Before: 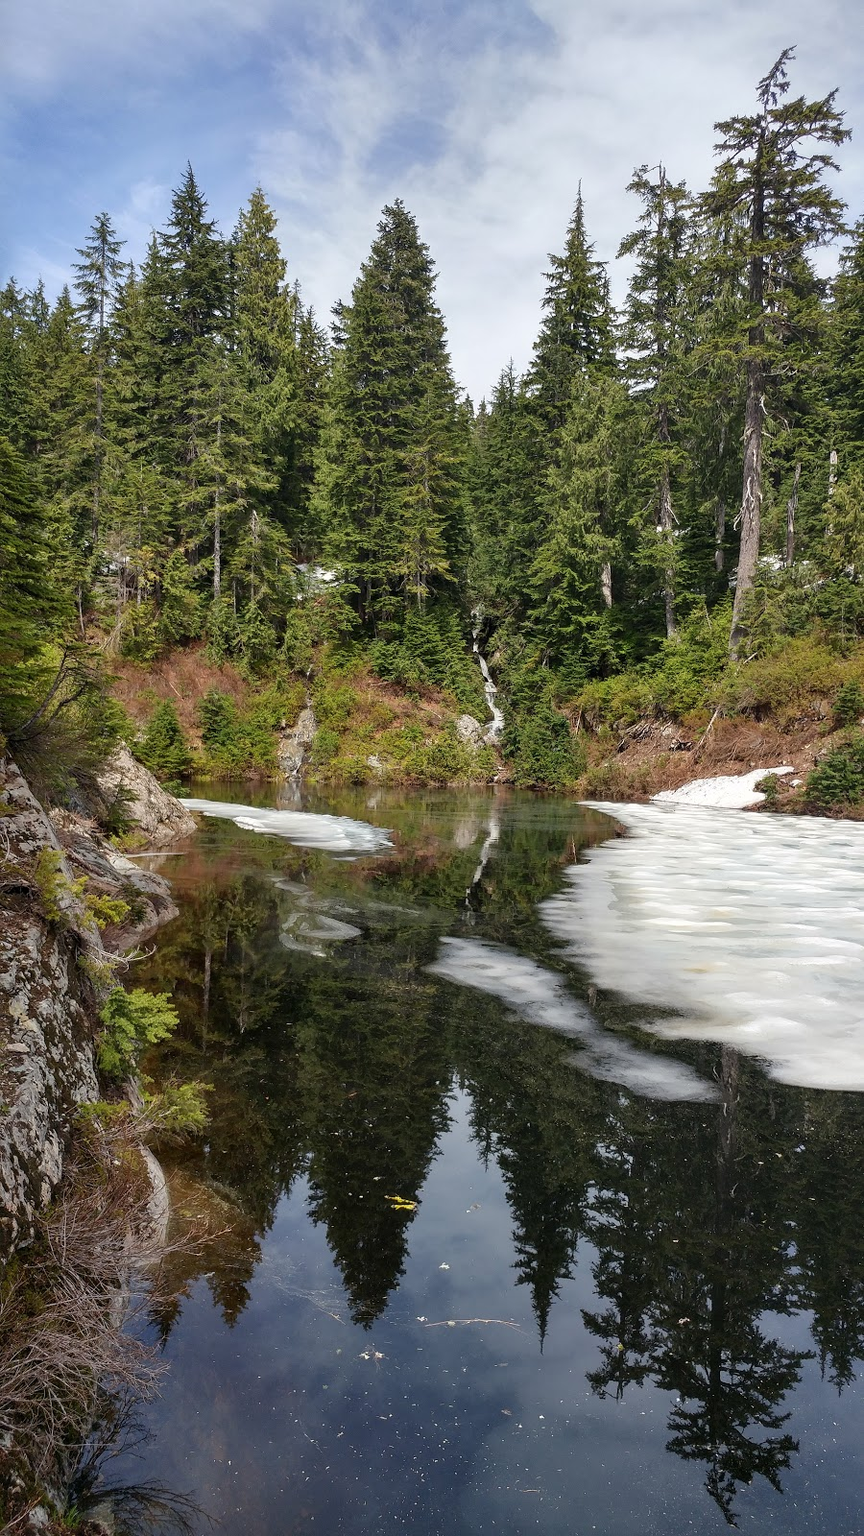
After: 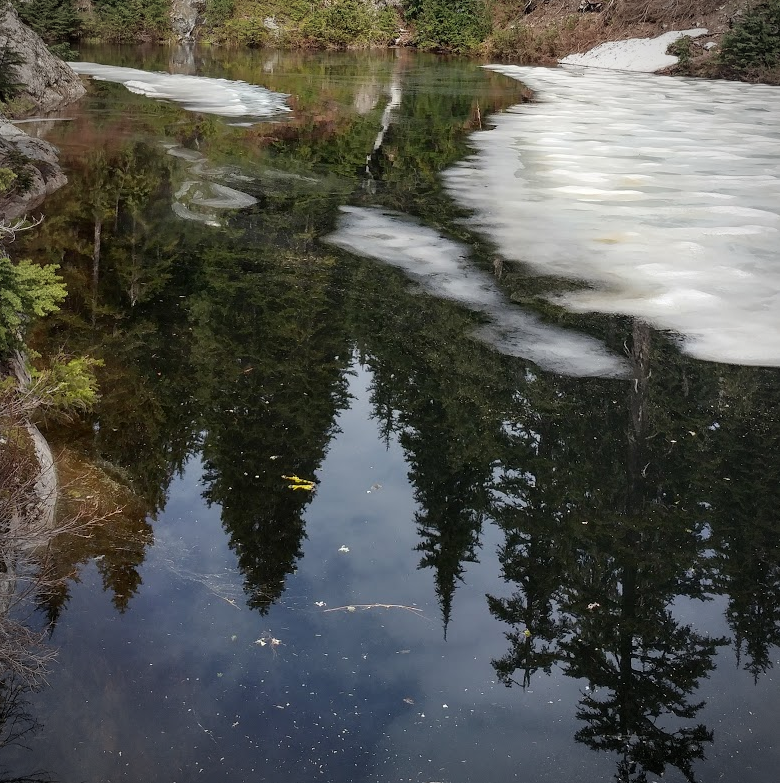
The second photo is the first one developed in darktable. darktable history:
crop and rotate: left 13.306%, top 48.129%, bottom 2.928%
vignetting: fall-off start 79.88%
